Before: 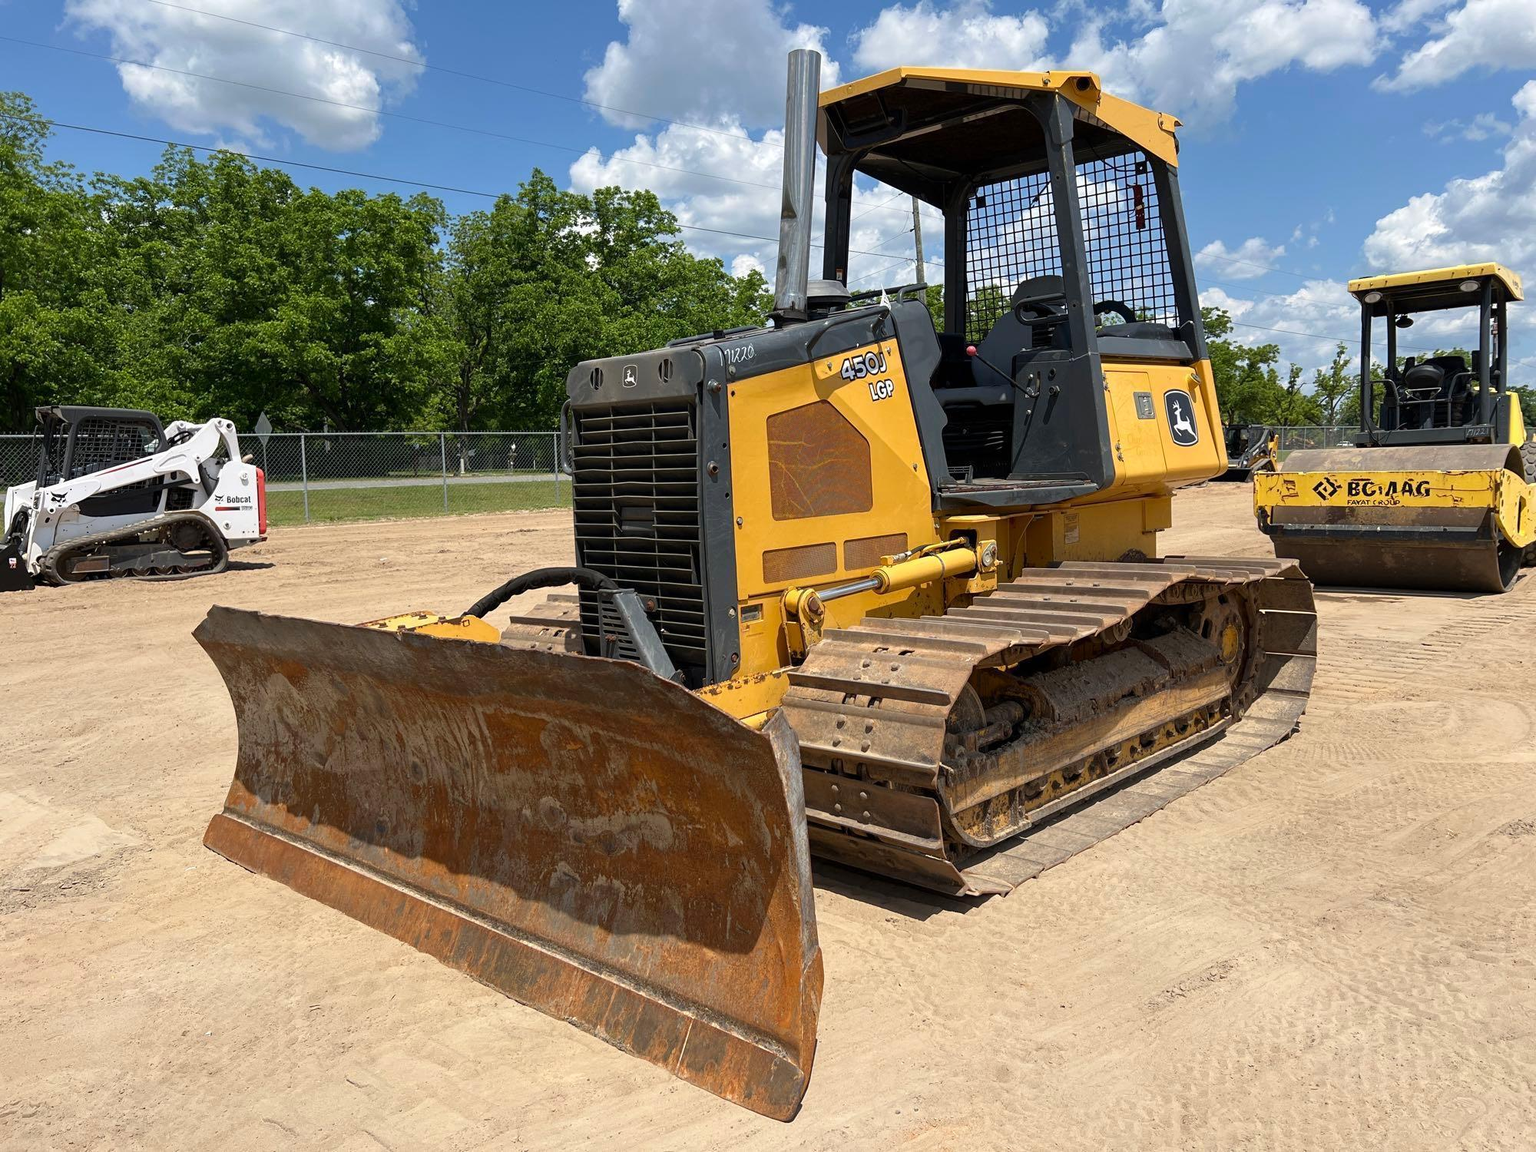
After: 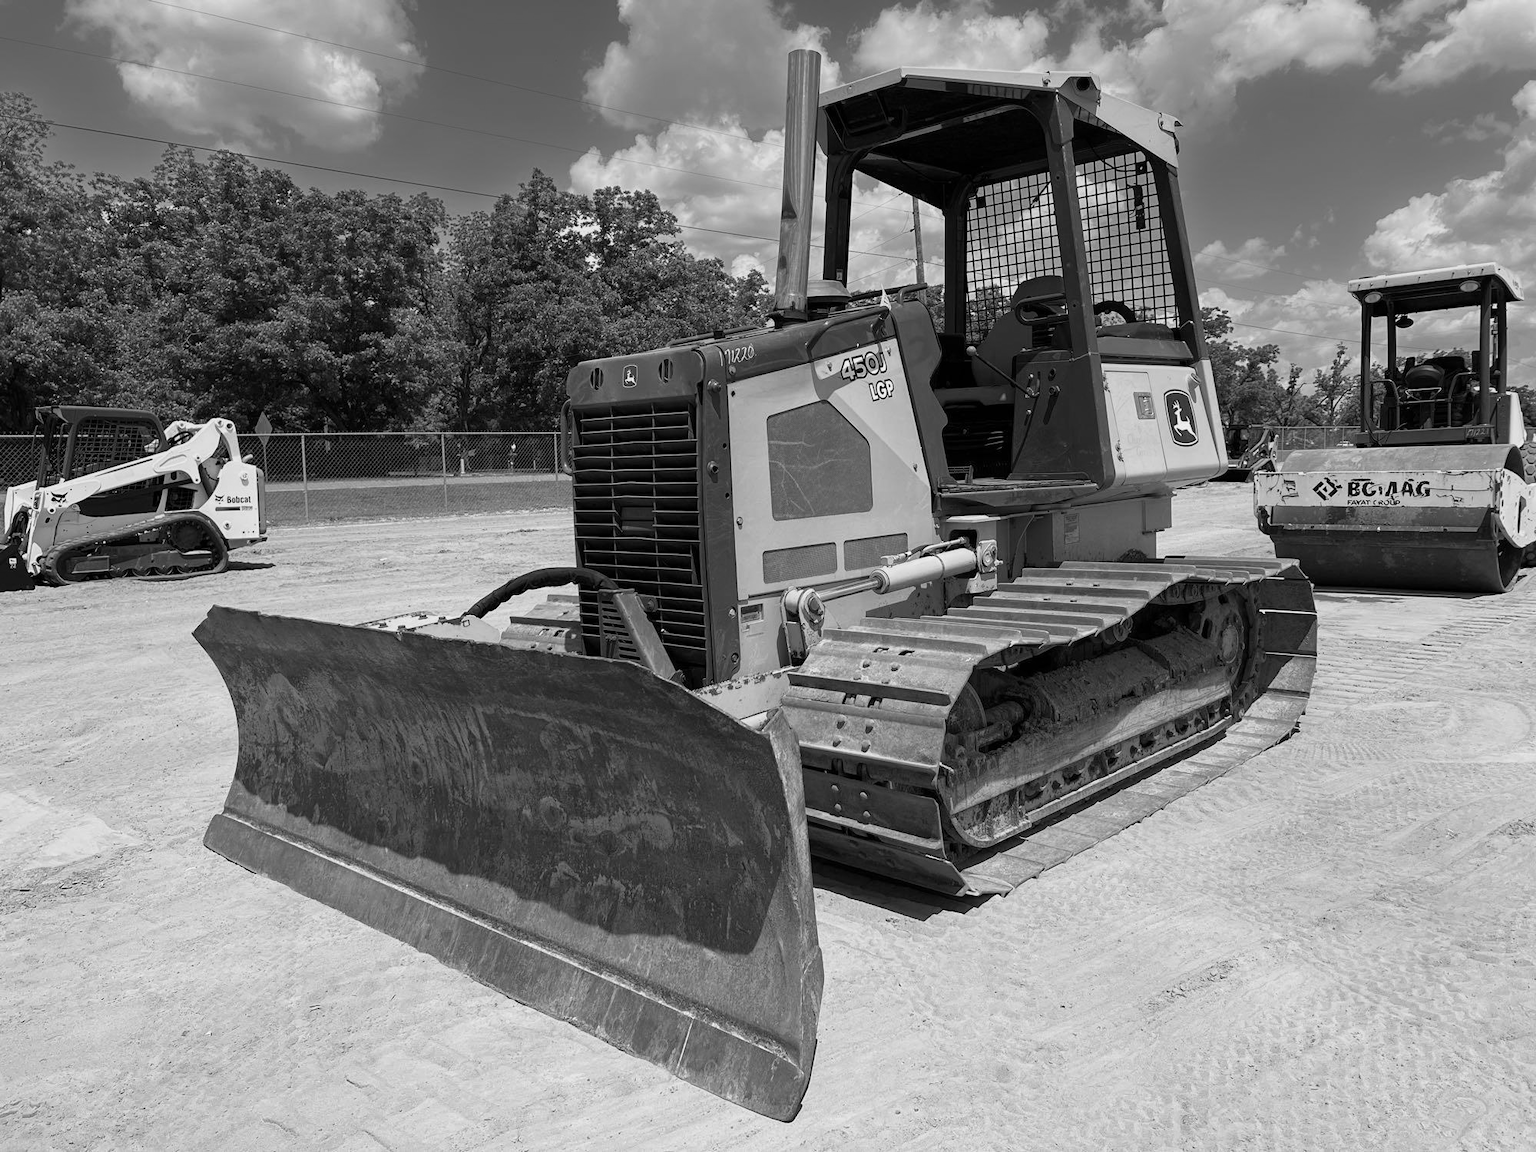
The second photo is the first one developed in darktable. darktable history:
monochrome: a 26.22, b 42.67, size 0.8
contrast brightness saturation: contrast 0.04, saturation 0.16
